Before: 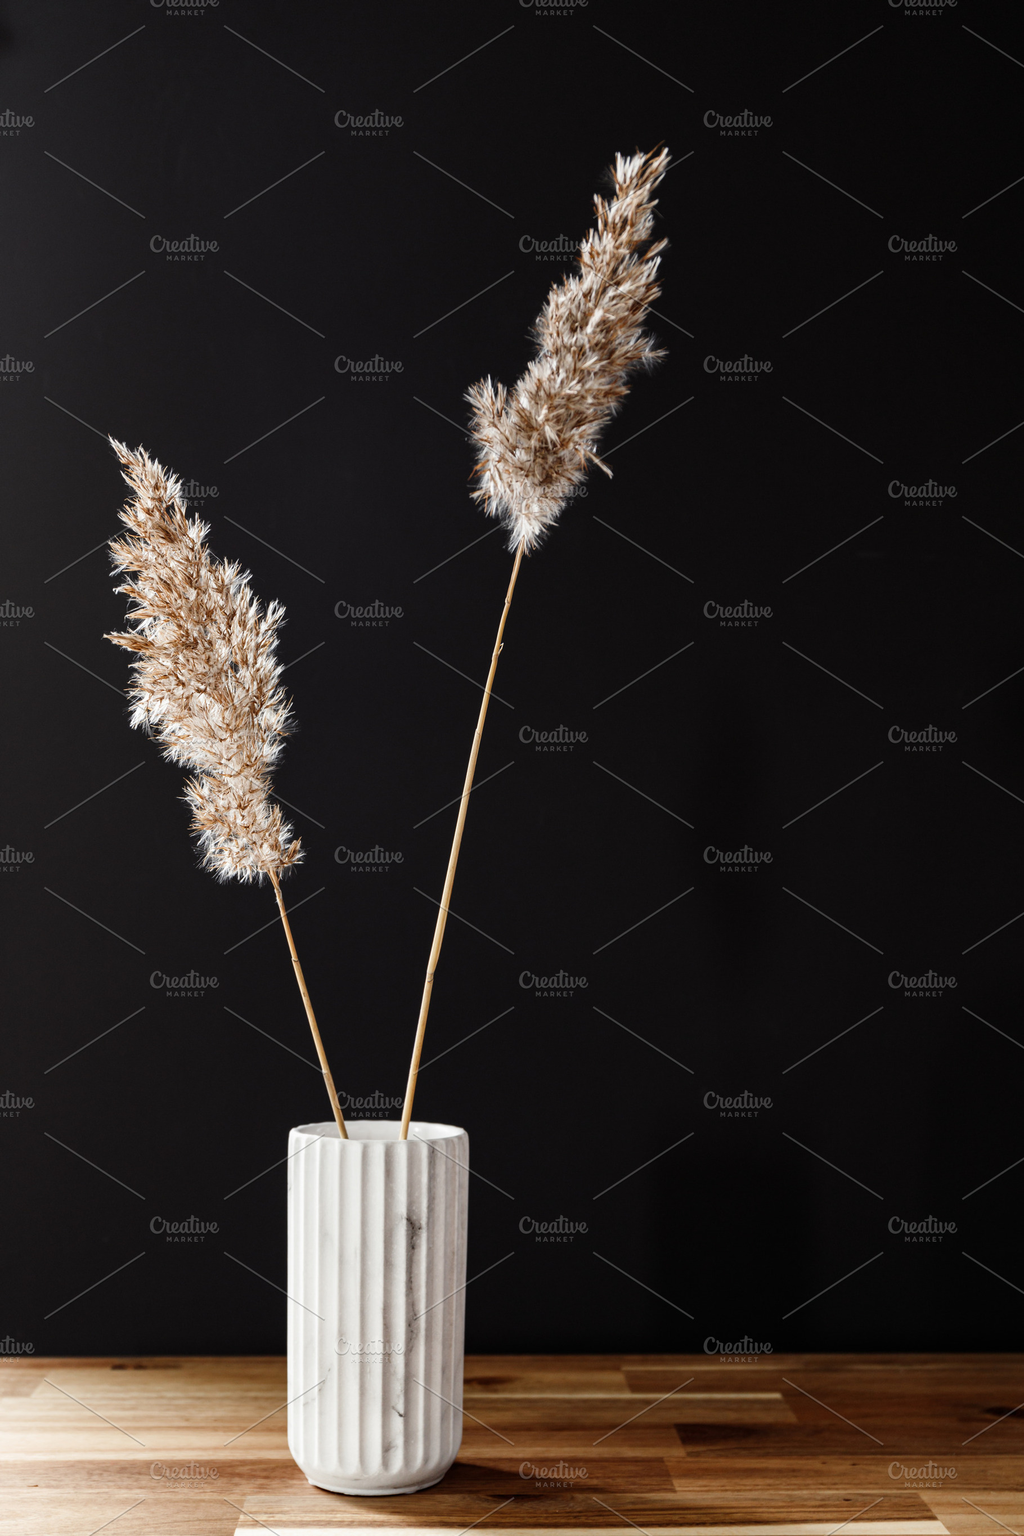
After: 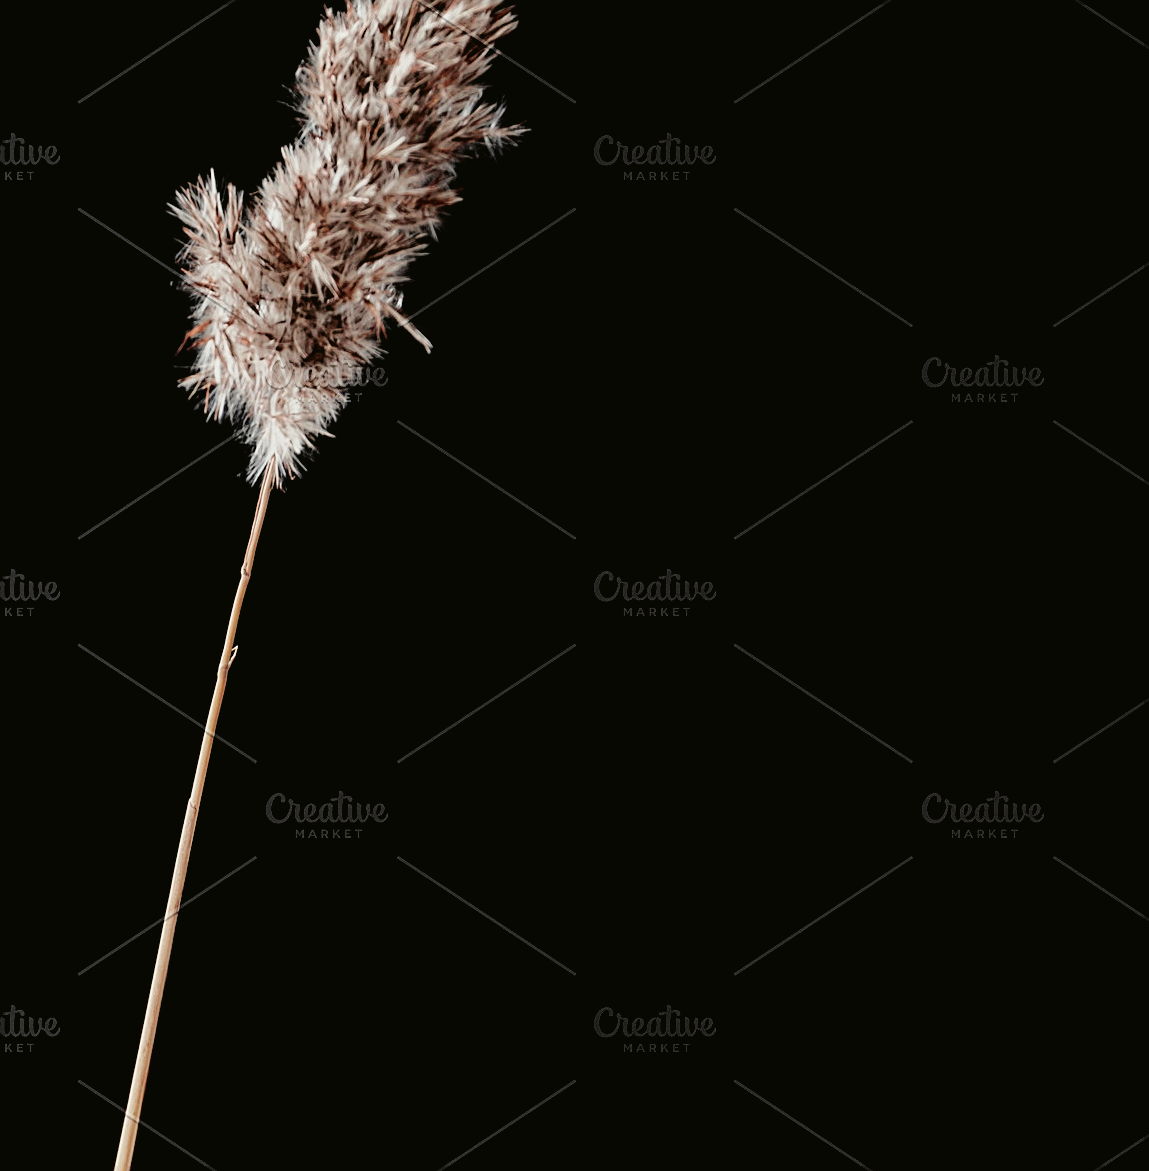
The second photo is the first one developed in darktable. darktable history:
sharpen: on, module defaults
crop: left 36.152%, top 18.217%, right 0.712%, bottom 38.857%
filmic rgb: black relative exposure -3.42 EV, white relative exposure 3.46 EV, hardness 2.36, contrast 1.104
tone curve: curves: ch0 [(0, 0.021) (0.059, 0.053) (0.212, 0.18) (0.337, 0.304) (0.495, 0.505) (0.725, 0.731) (0.89, 0.919) (1, 1)]; ch1 [(0, 0) (0.094, 0.081) (0.285, 0.299) (0.413, 0.43) (0.479, 0.475) (0.54, 0.55) (0.615, 0.65) (0.683, 0.688) (1, 1)]; ch2 [(0, 0) (0.257, 0.217) (0.434, 0.434) (0.498, 0.507) (0.599, 0.578) (1, 1)], color space Lab, independent channels, preserve colors none
